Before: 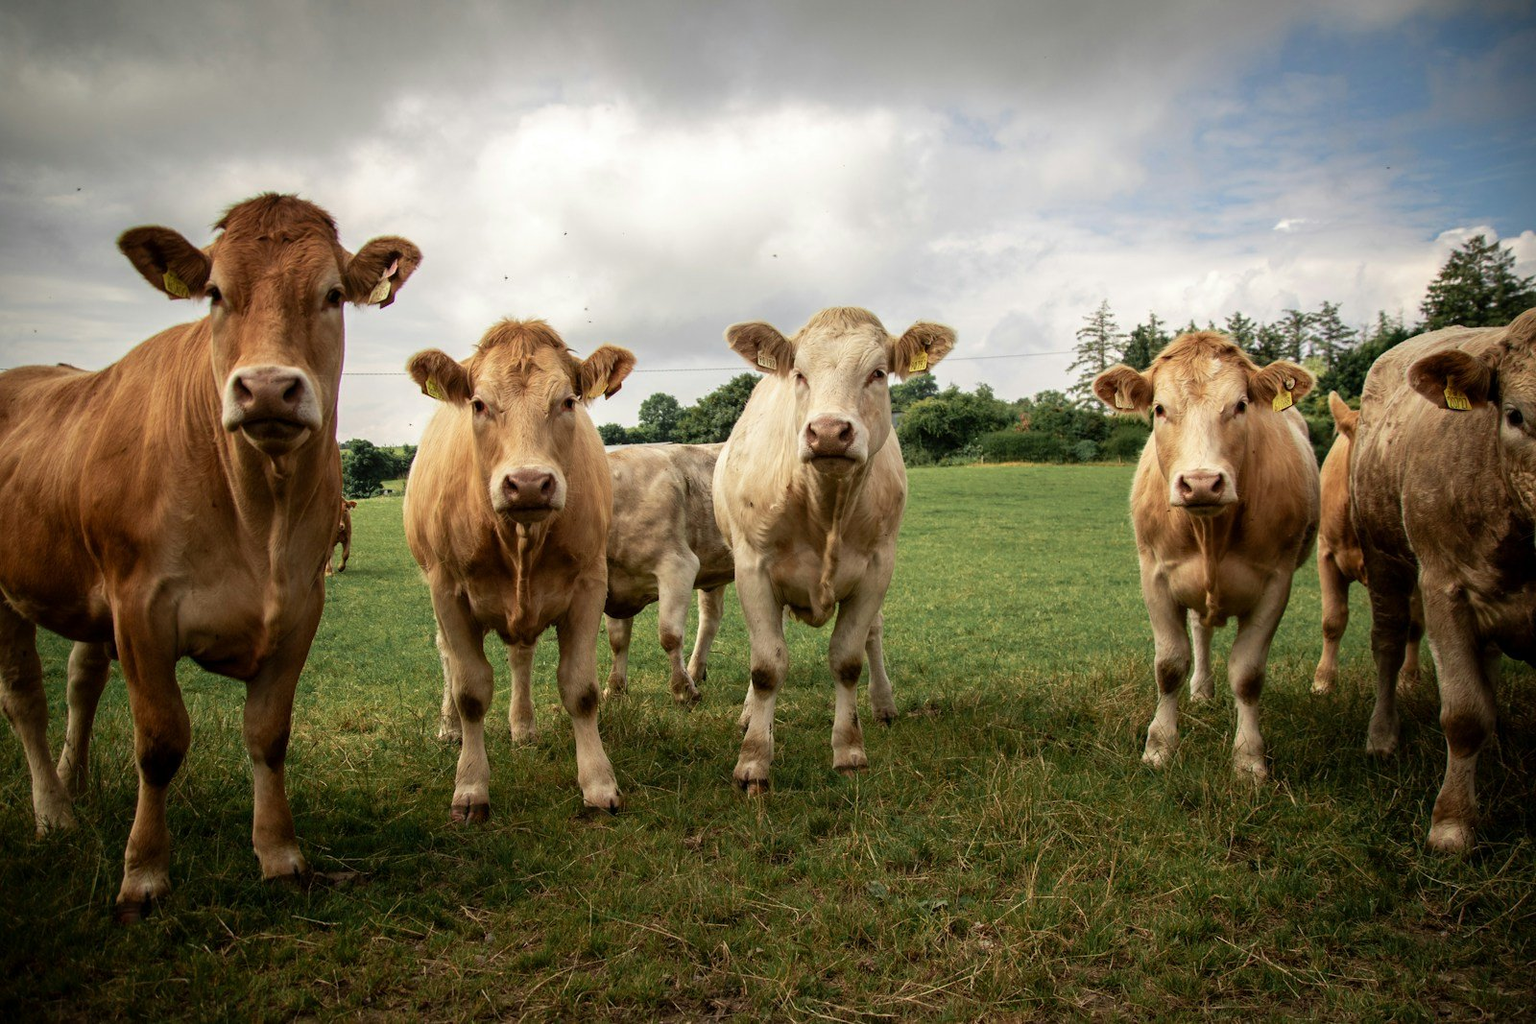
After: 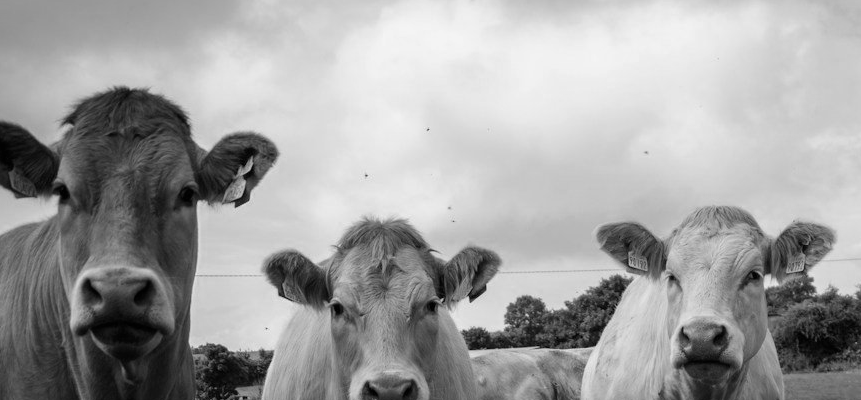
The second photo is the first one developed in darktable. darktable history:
color calibration: output gray [0.246, 0.254, 0.501, 0], illuminant same as pipeline (D50), adaptation XYZ, x 0.347, y 0.357, temperature 5022.86 K
crop: left 10.088%, top 10.743%, right 36.042%, bottom 51.692%
